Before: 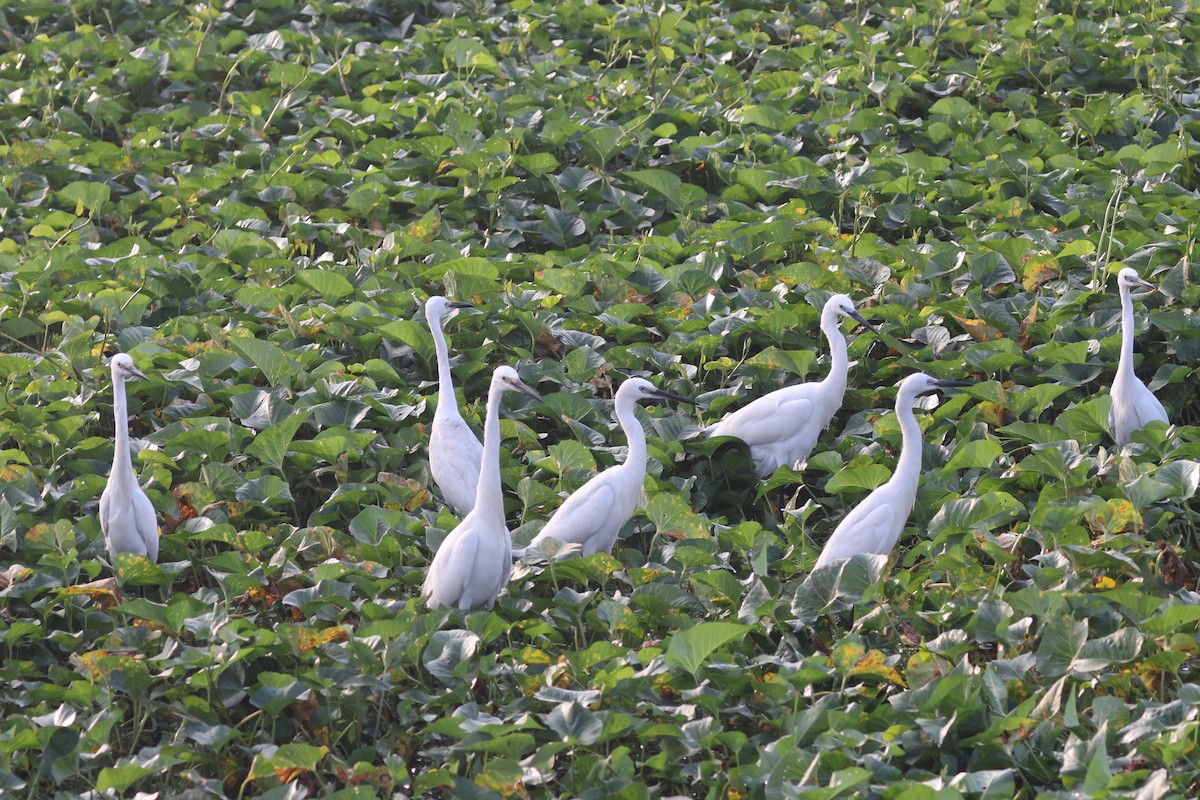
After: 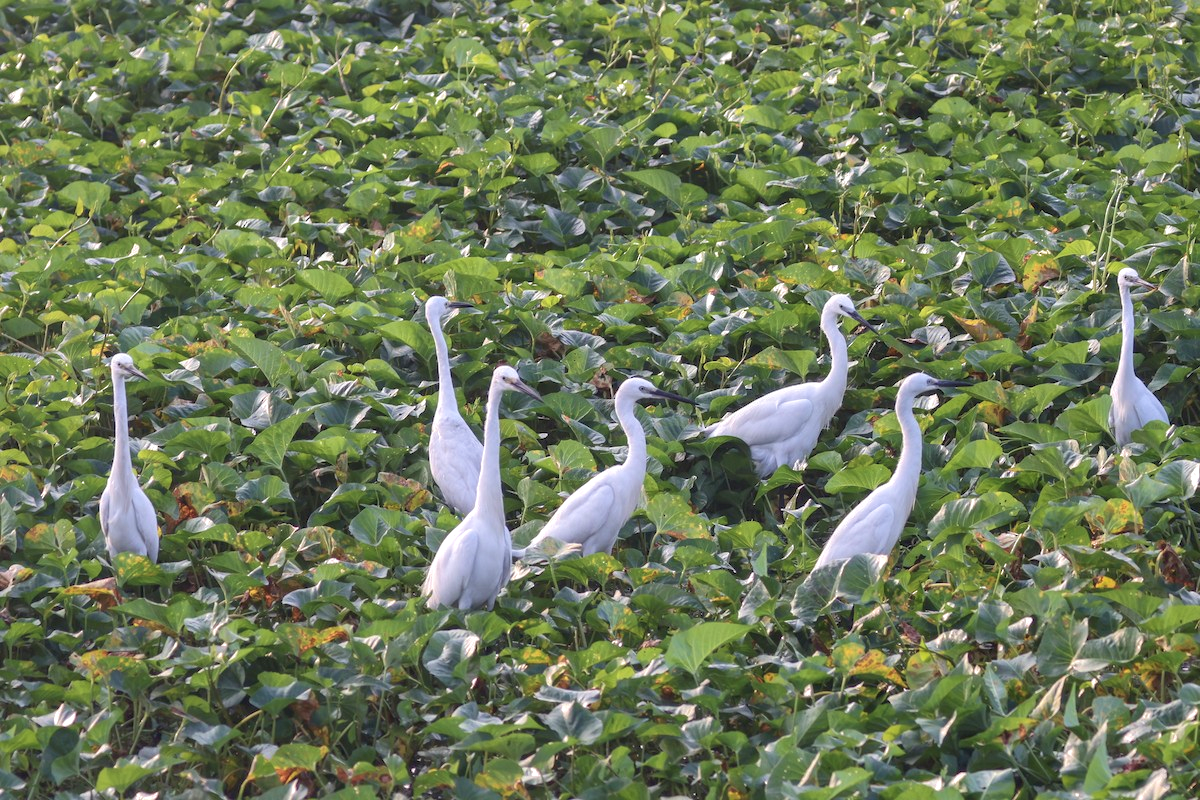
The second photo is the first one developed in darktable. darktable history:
velvia: on, module defaults
local contrast: detail 130%
exposure: exposure 0.081 EV, compensate highlight preservation false
shadows and highlights: on, module defaults
